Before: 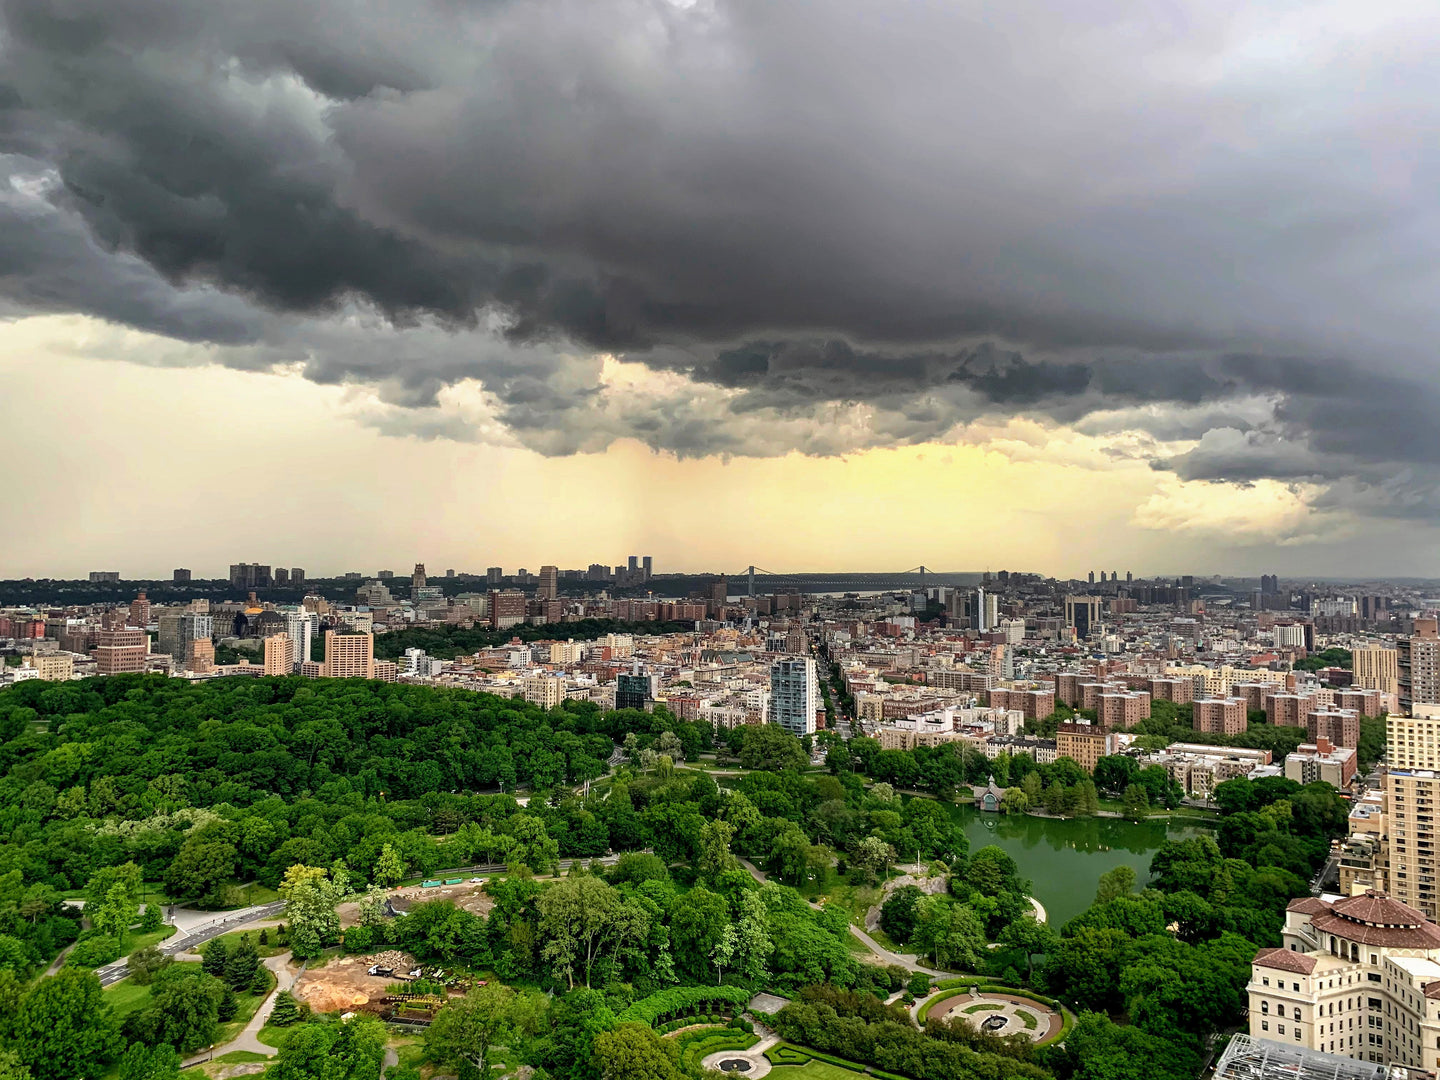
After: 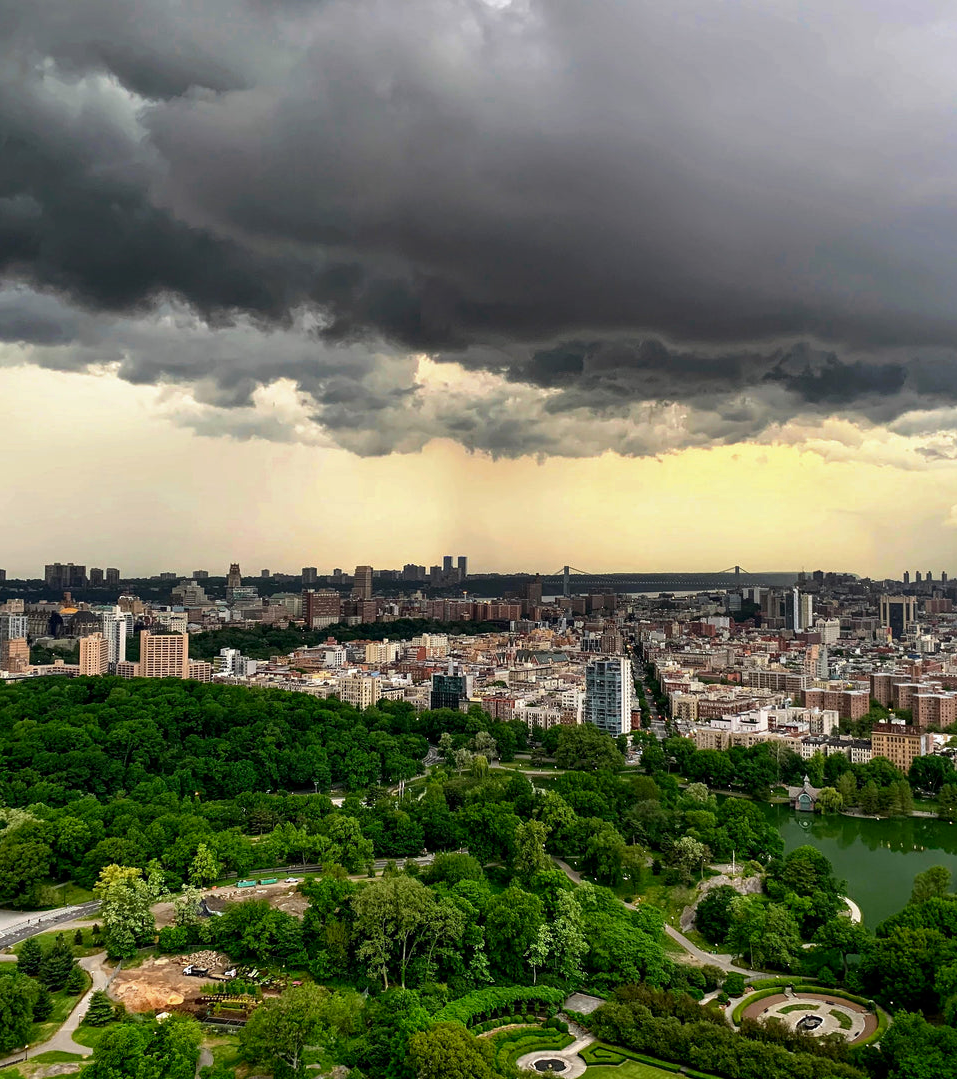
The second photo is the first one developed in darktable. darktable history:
contrast brightness saturation: brightness -0.088
crop and rotate: left 12.892%, right 20.609%
